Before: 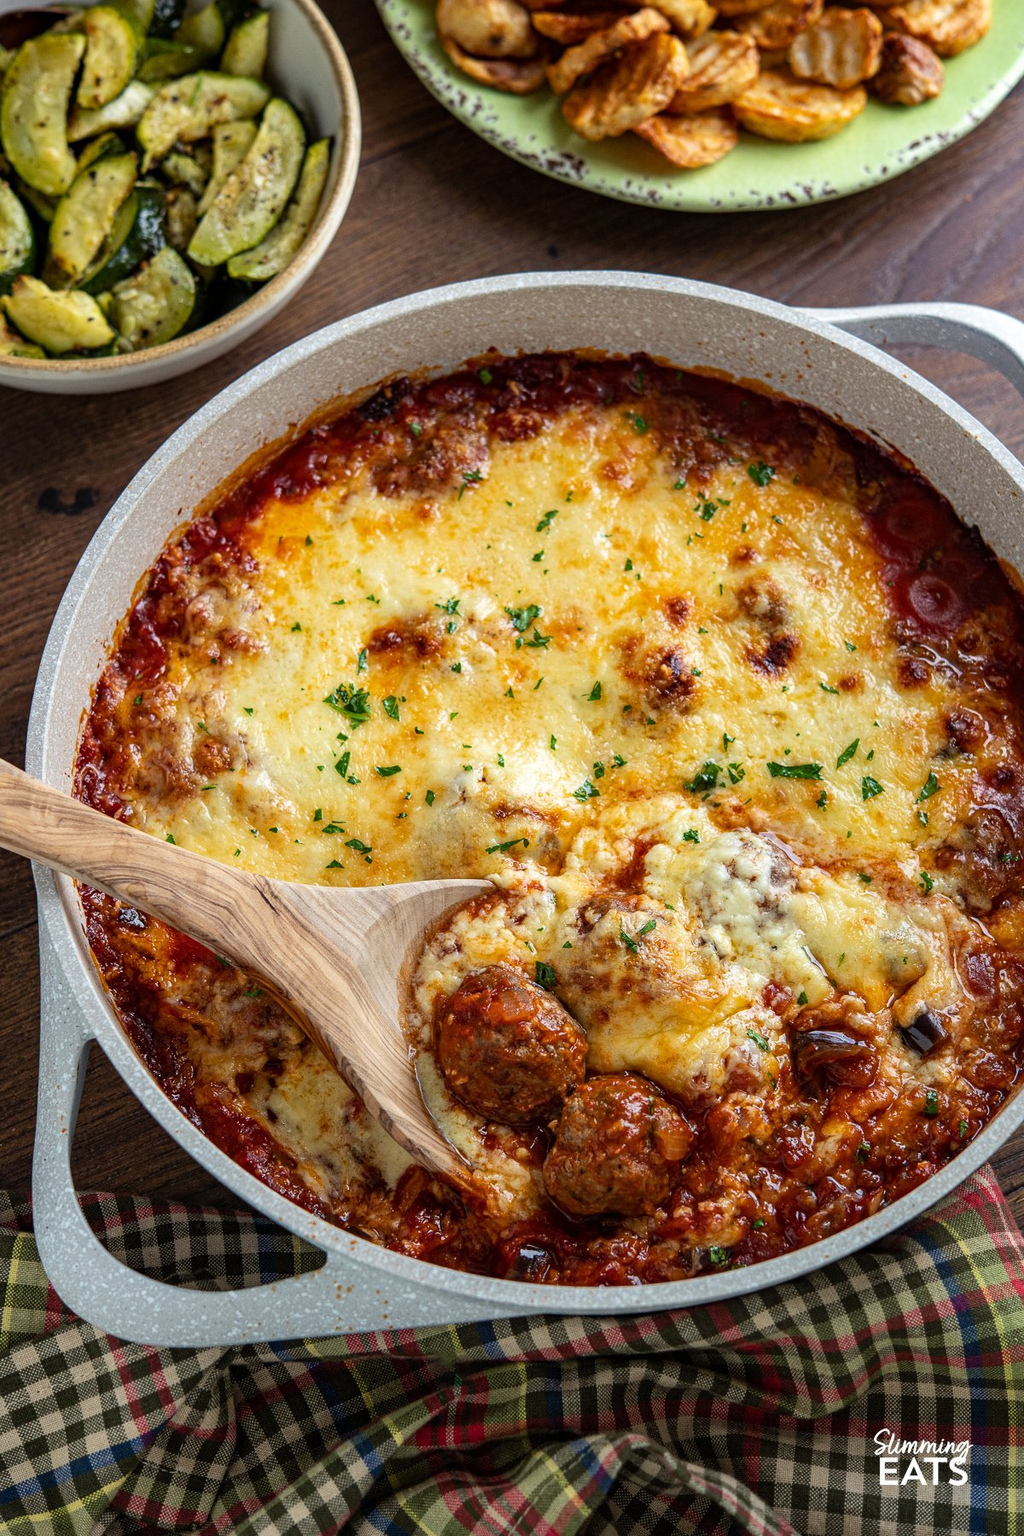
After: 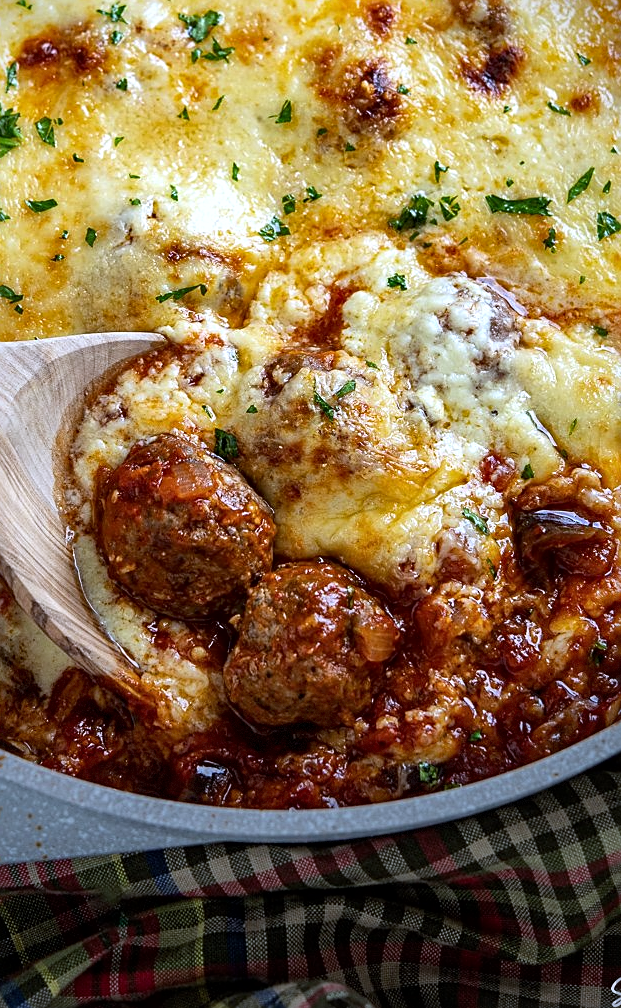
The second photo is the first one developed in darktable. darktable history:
sharpen: on, module defaults
local contrast: mode bilateral grid, contrast 20, coarseness 50, detail 130%, midtone range 0.2
white balance: red 0.948, green 1.02, blue 1.176
crop: left 34.479%, top 38.822%, right 13.718%, bottom 5.172%
vignetting: fall-off start 68.33%, fall-off radius 30%, saturation 0.042, center (-0.066, -0.311), width/height ratio 0.992, shape 0.85, dithering 8-bit output
